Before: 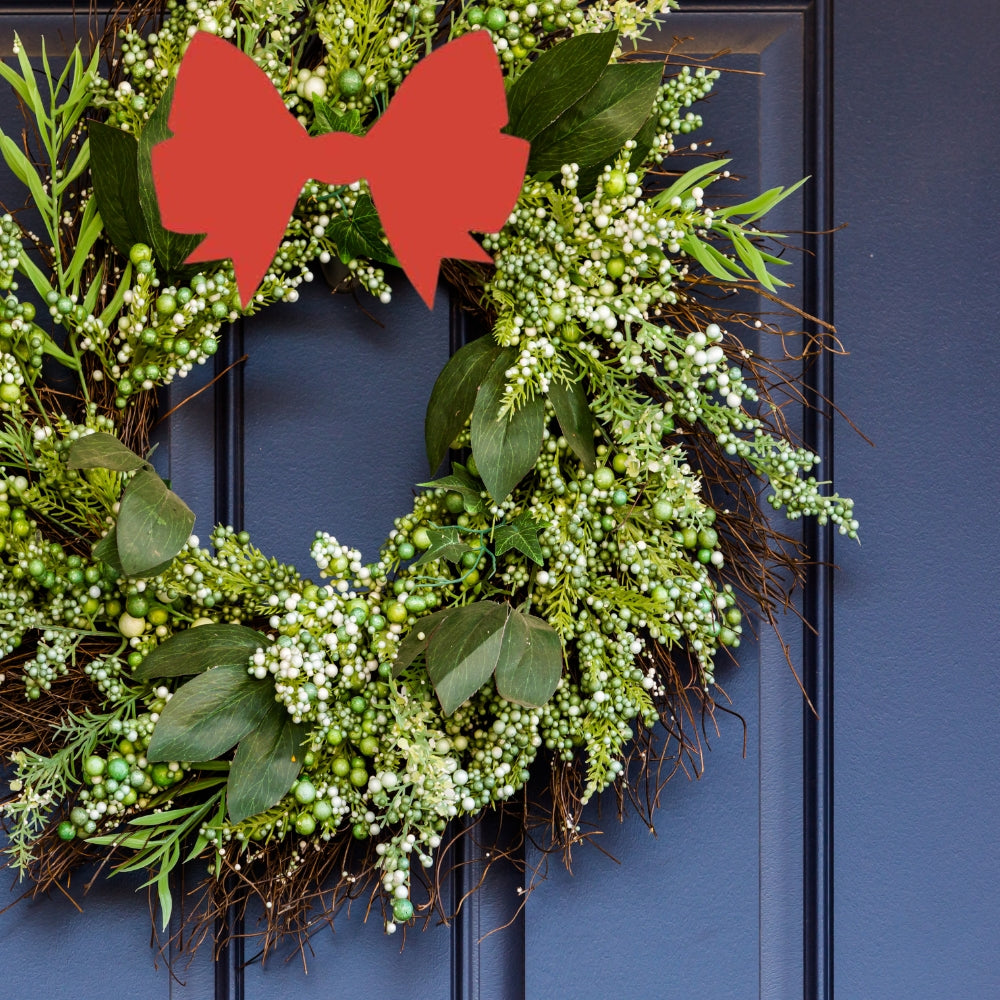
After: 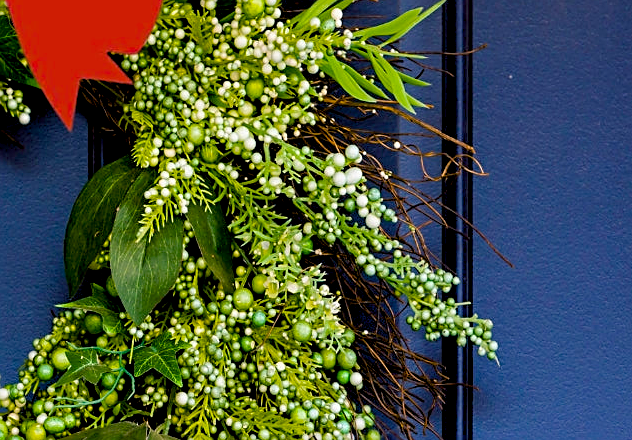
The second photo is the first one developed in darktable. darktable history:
crop: left 36.158%, top 17.967%, right 0.6%, bottom 38.006%
exposure: black level correction 0.002, exposure -0.099 EV, compensate highlight preservation false
color balance rgb: shadows lift › chroma 7.082%, shadows lift › hue 246.48°, global offset › luminance -0.892%, perceptual saturation grading › global saturation 31.144%, global vibrance 20%
sharpen: on, module defaults
